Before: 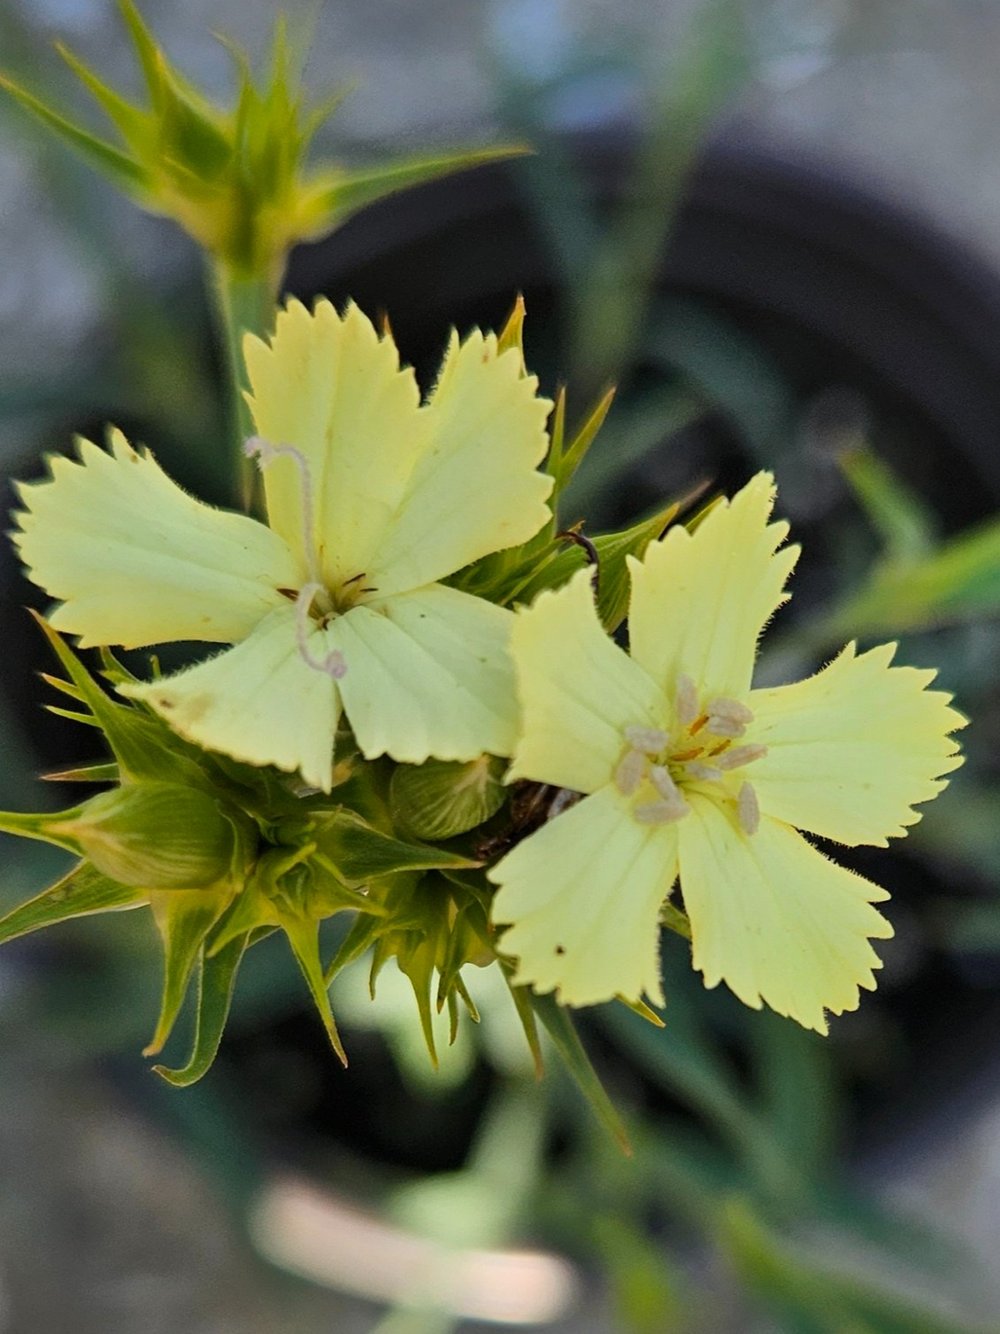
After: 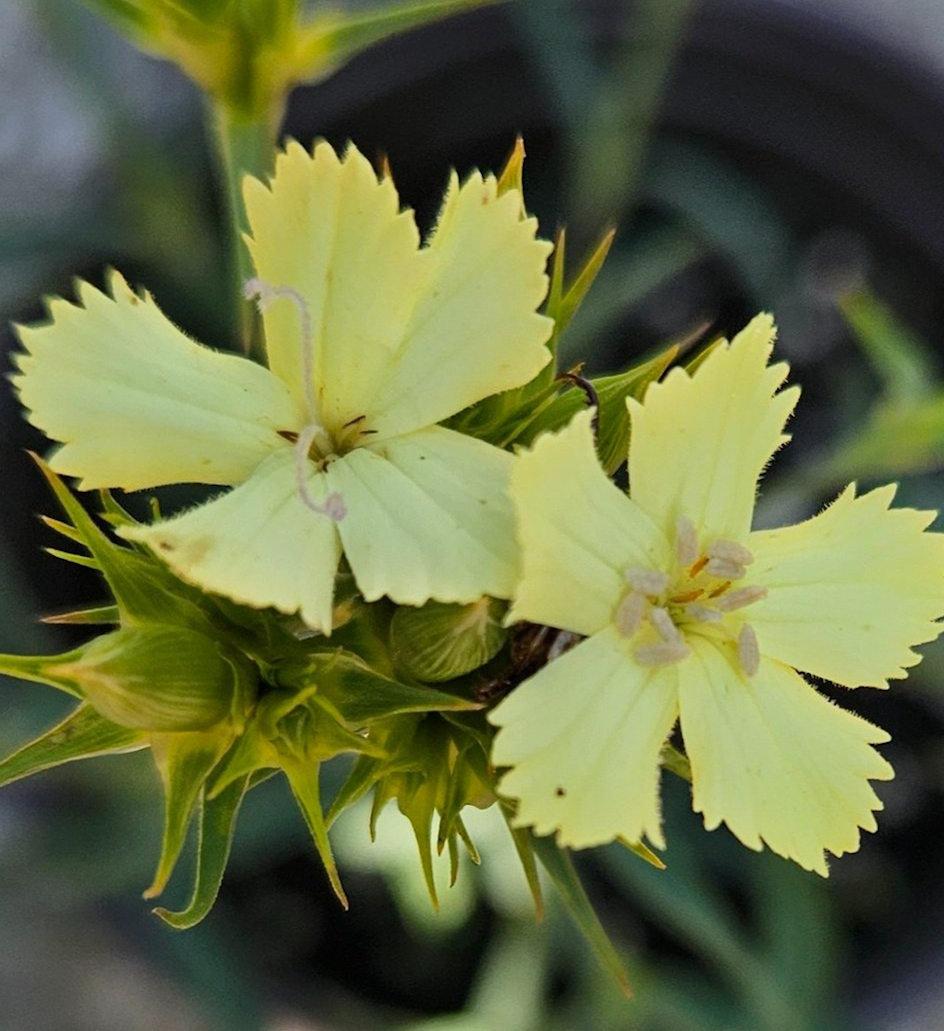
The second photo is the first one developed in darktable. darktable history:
crop and rotate: angle 0.071°, top 11.79%, right 5.427%, bottom 10.749%
